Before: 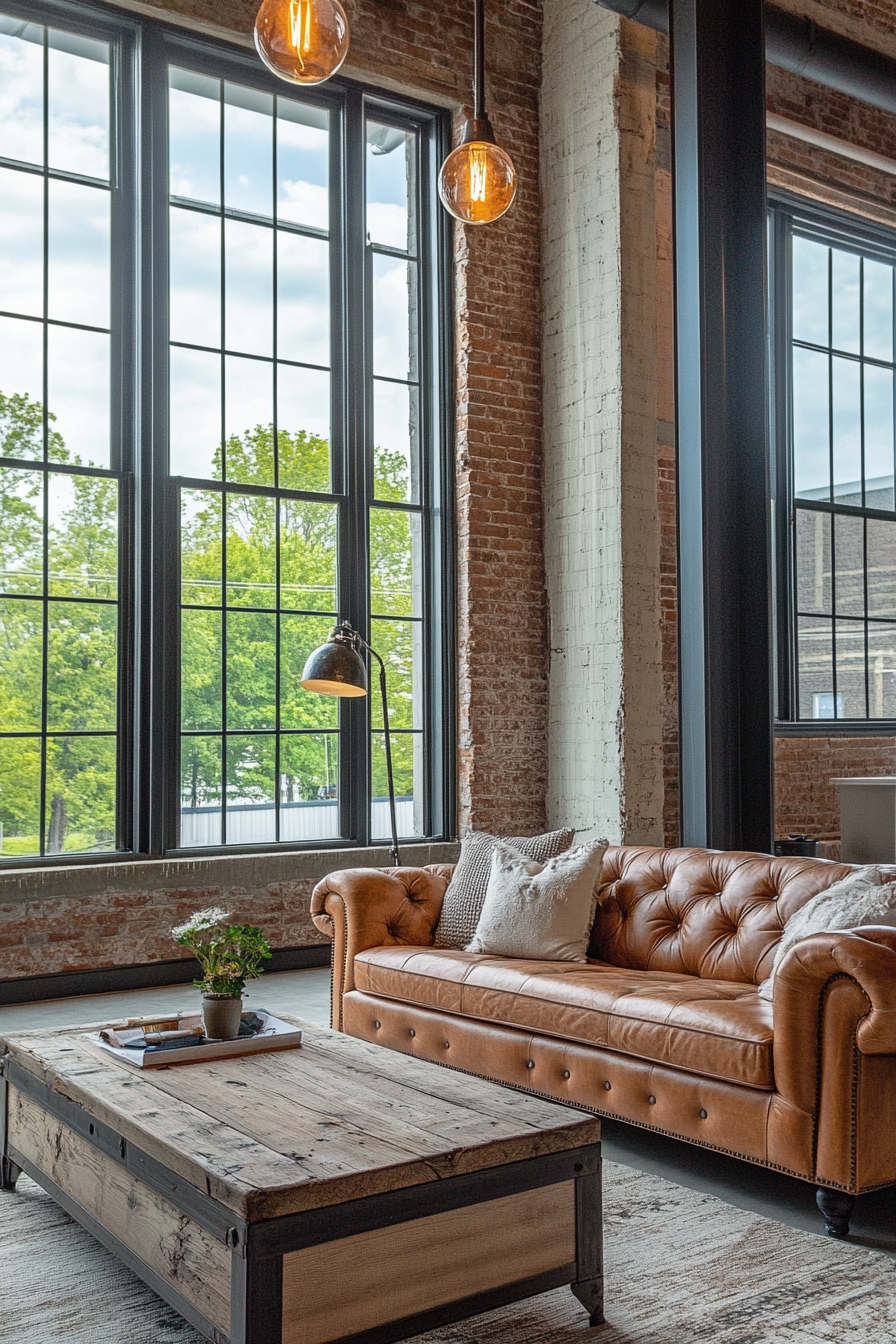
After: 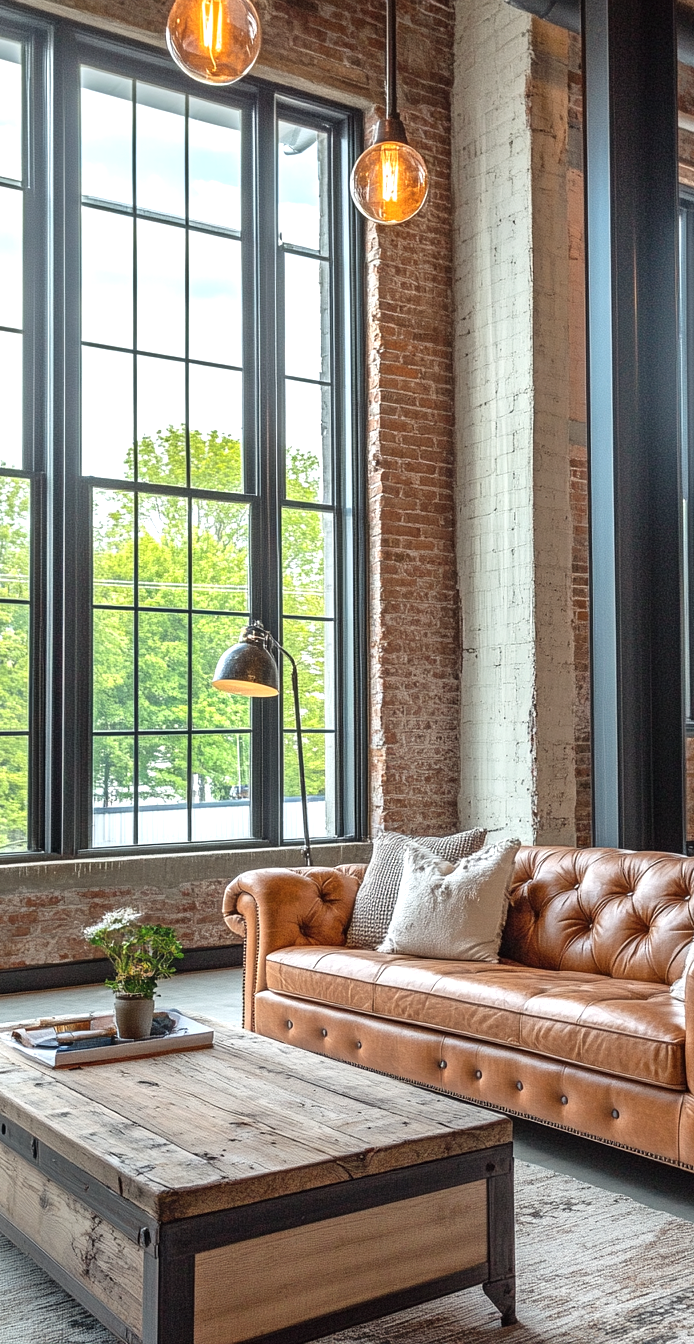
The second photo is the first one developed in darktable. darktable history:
exposure: exposure 0.606 EV, compensate exposure bias true, compensate highlight preservation false
crop: left 9.887%, right 12.546%
